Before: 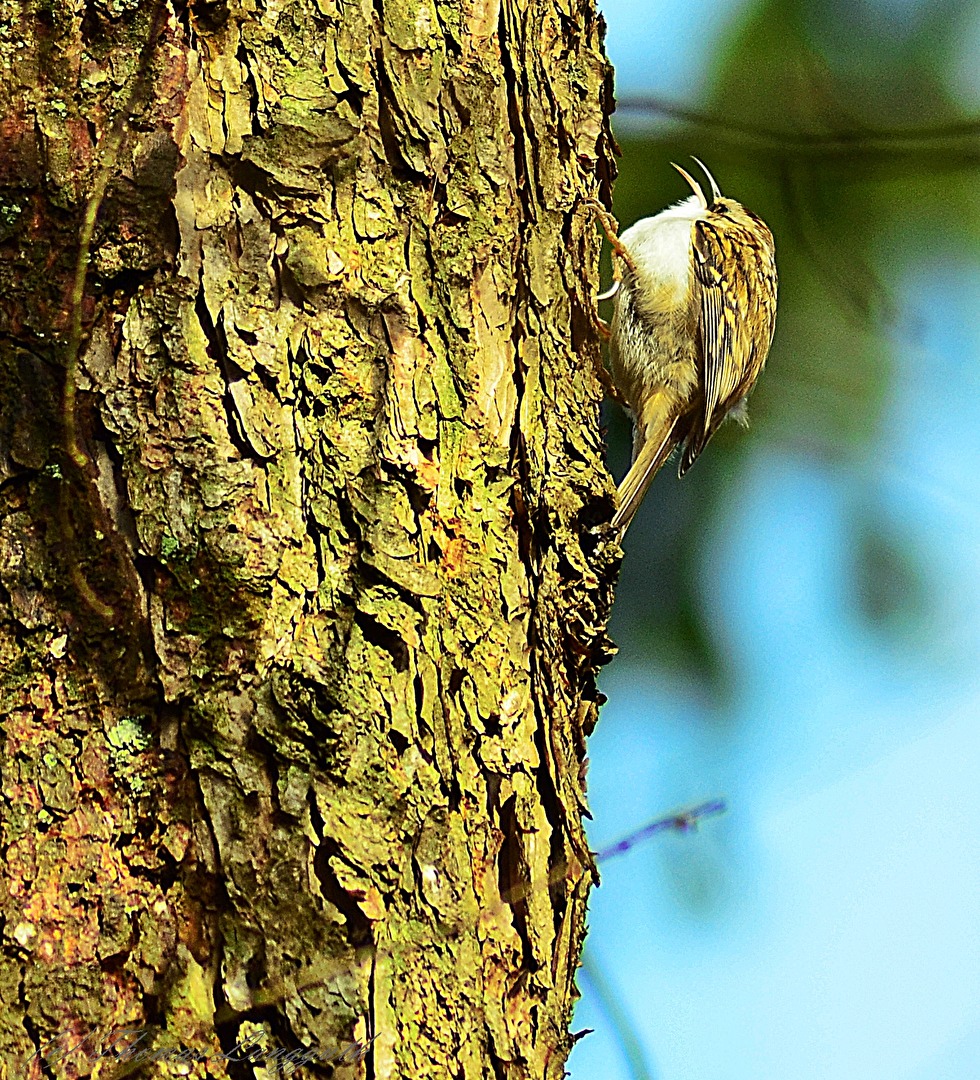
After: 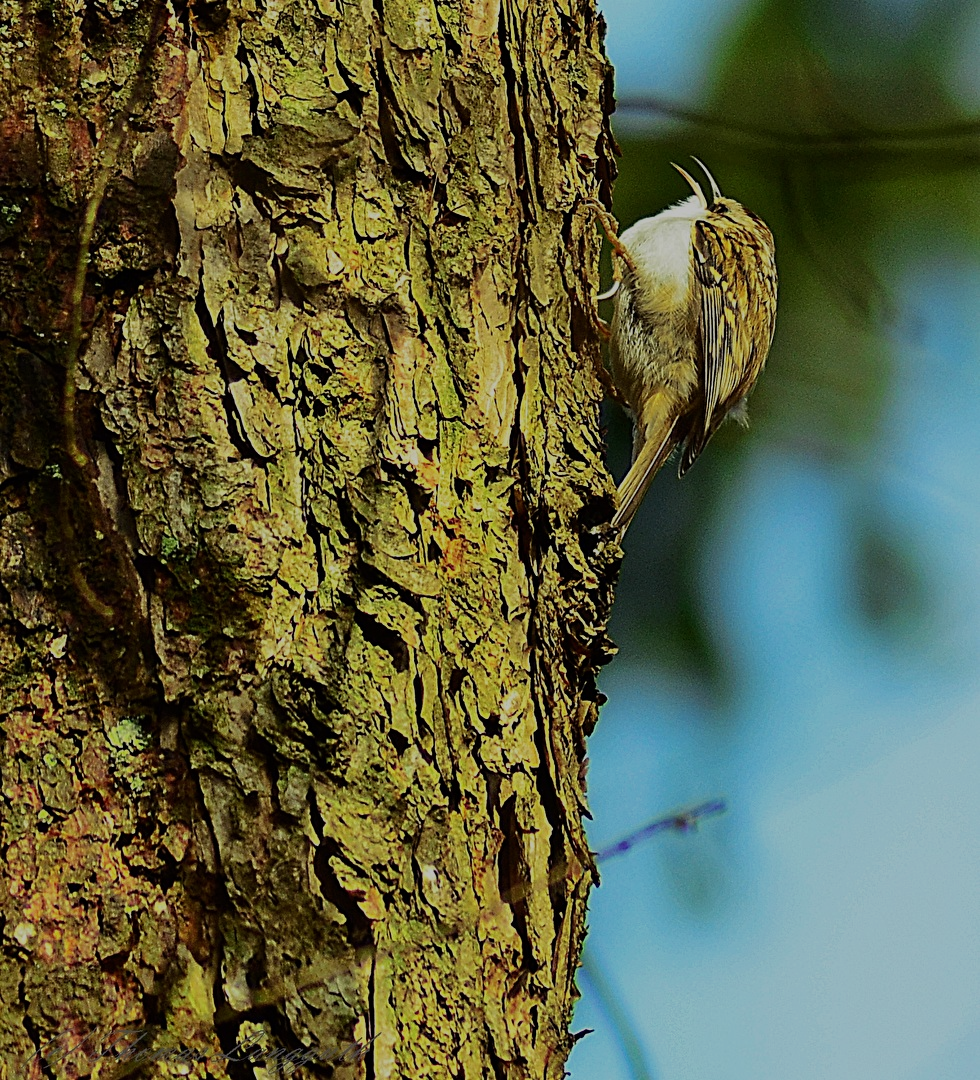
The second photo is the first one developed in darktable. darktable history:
exposure: exposure -0.942 EV, compensate highlight preservation false
